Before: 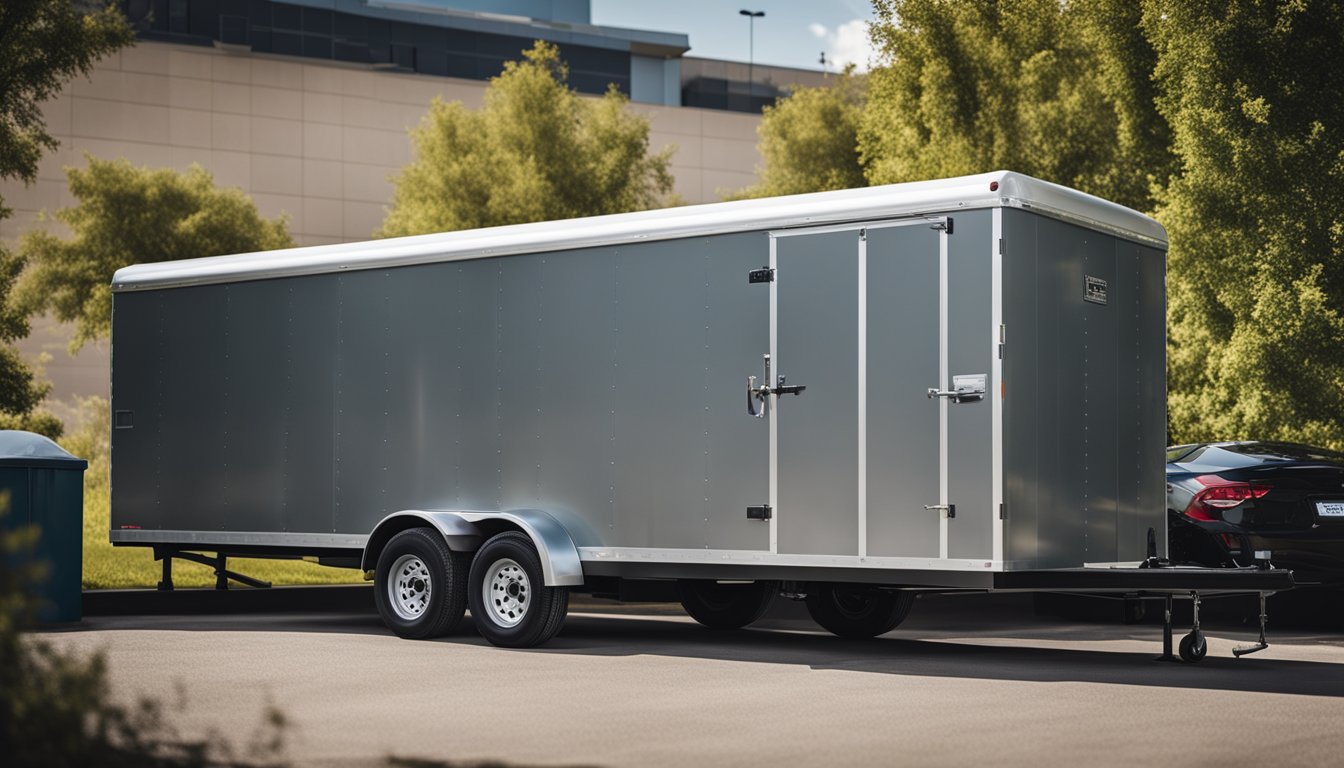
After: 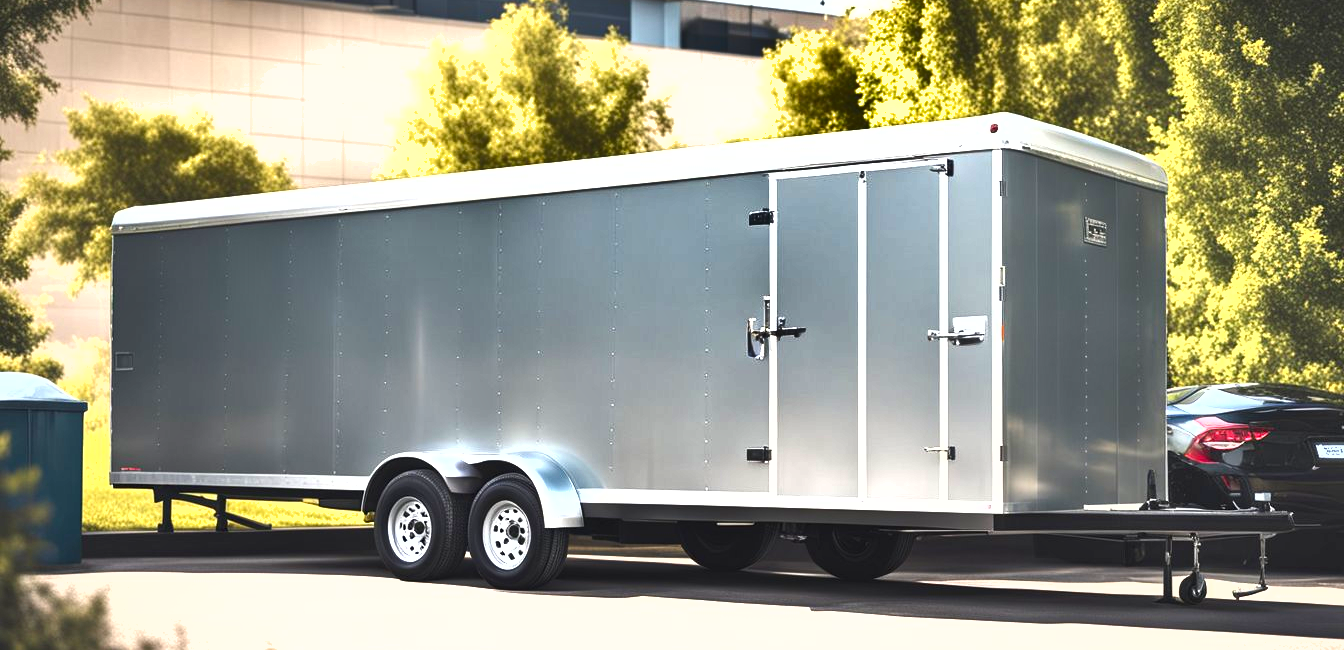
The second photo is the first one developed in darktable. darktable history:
exposure: black level correction 0, exposure 1.888 EV, compensate highlight preservation false
crop: top 7.574%, bottom 7.763%
shadows and highlights: white point adjustment -3.69, highlights -63.29, highlights color adjustment 46.77%, soften with gaussian
